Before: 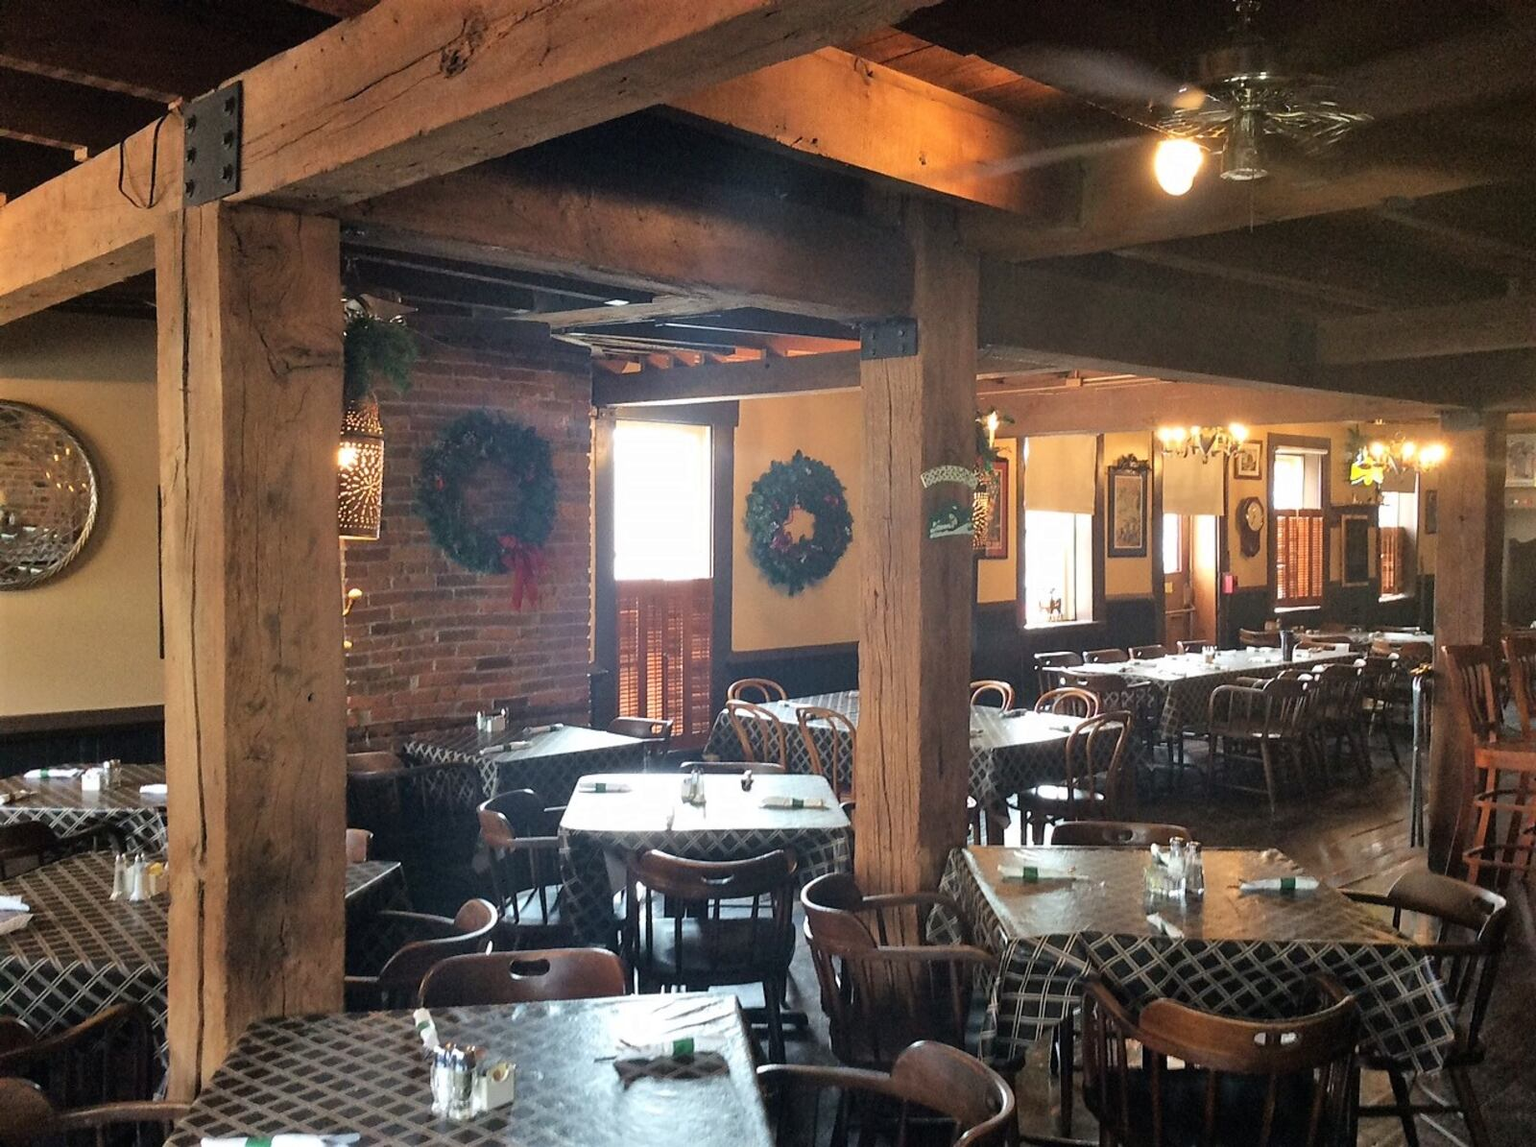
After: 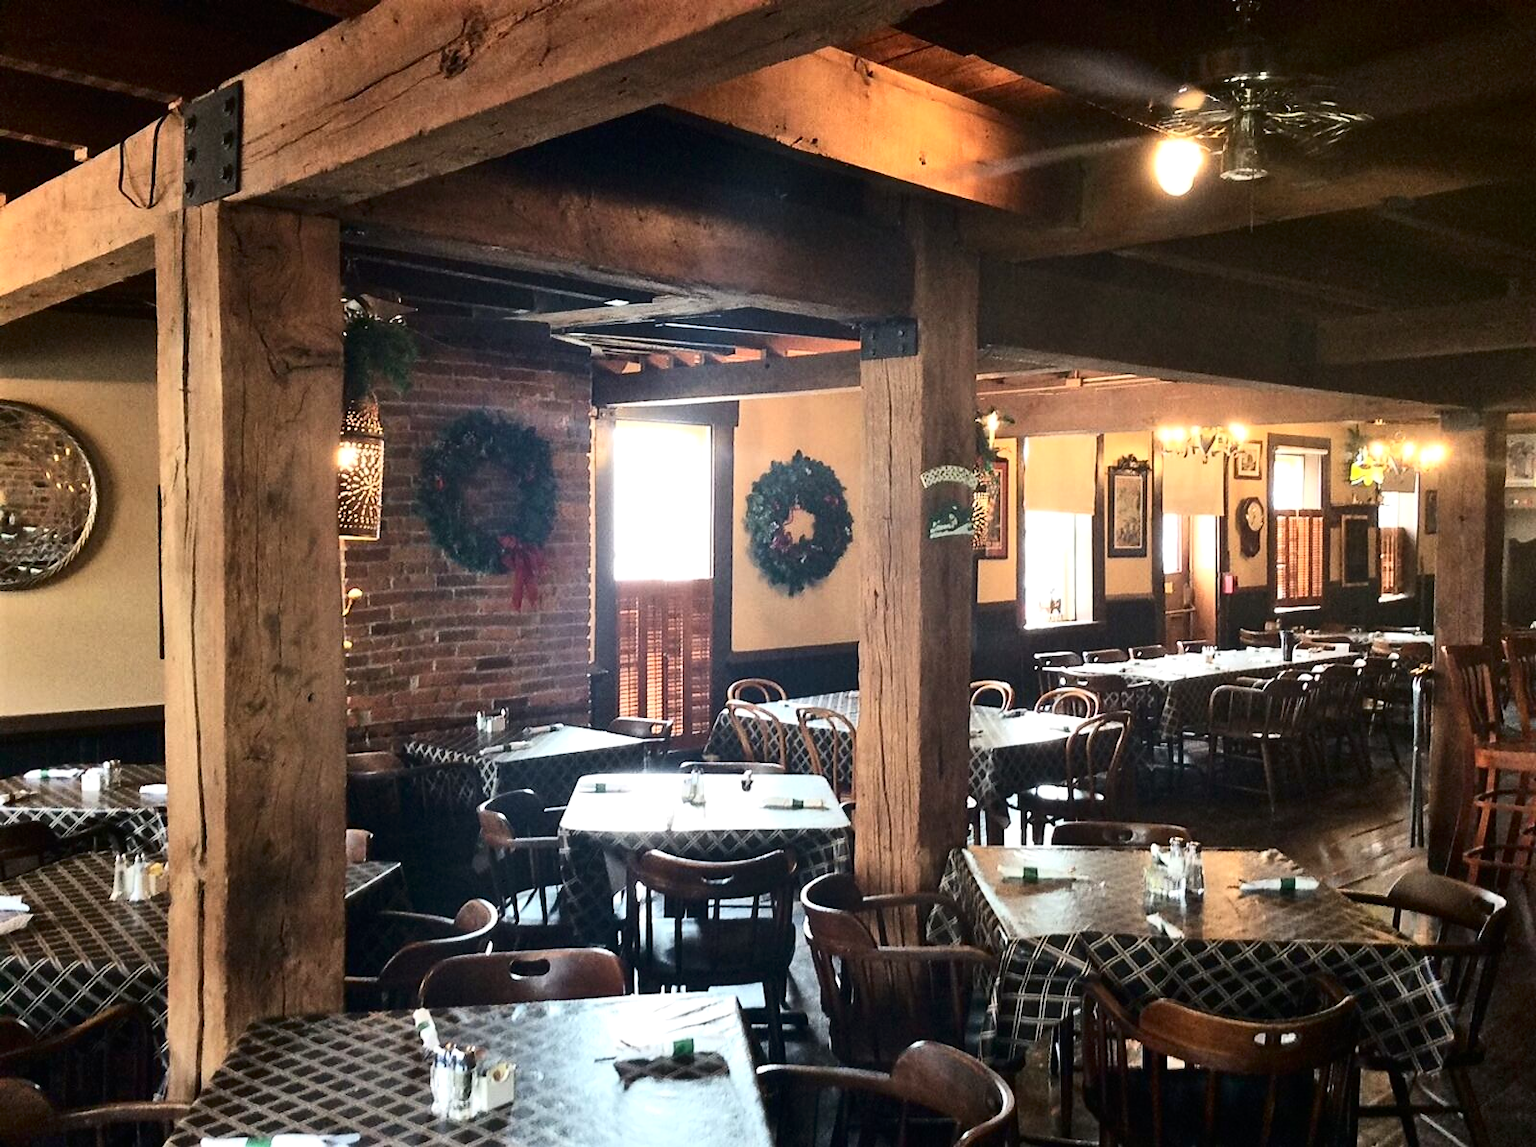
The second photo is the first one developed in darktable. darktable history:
exposure: exposure 0.203 EV, compensate highlight preservation false
contrast brightness saturation: contrast 0.299
